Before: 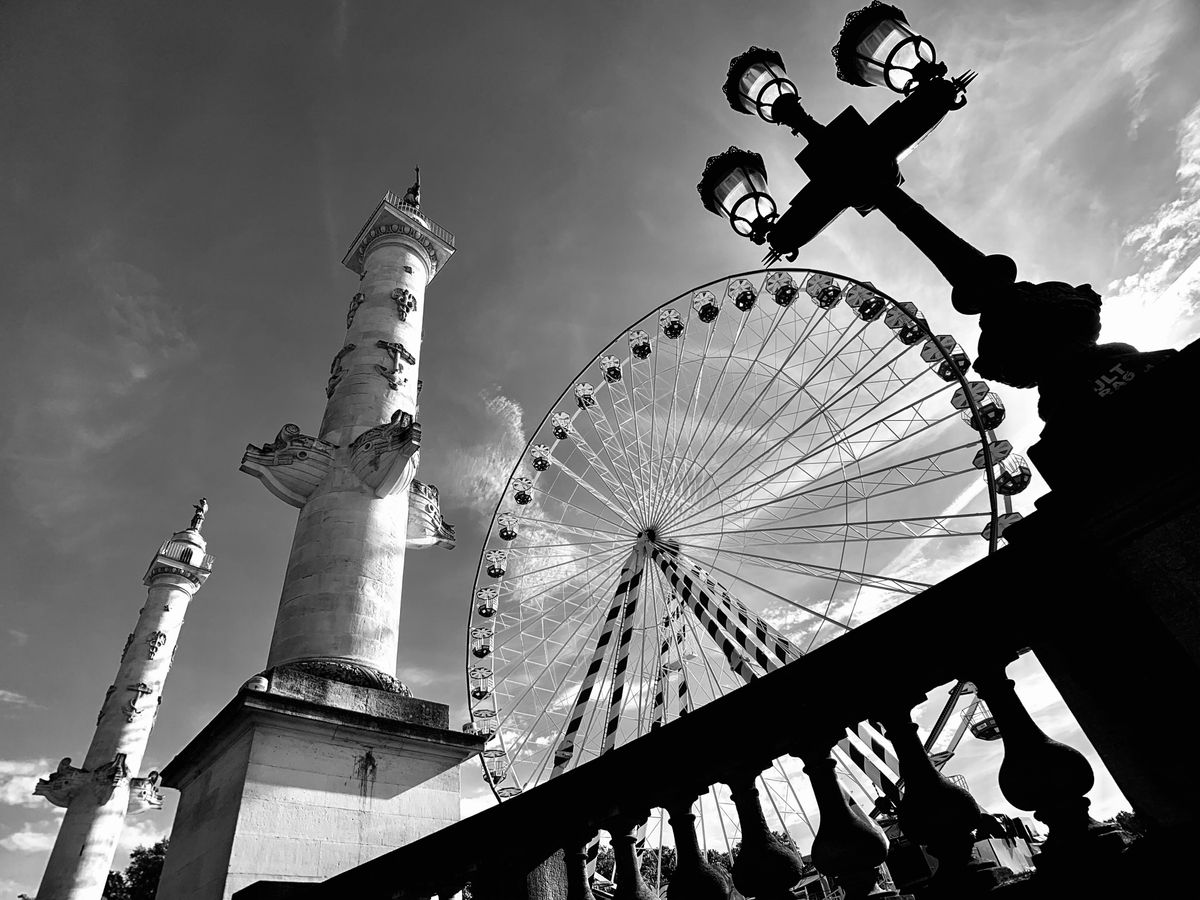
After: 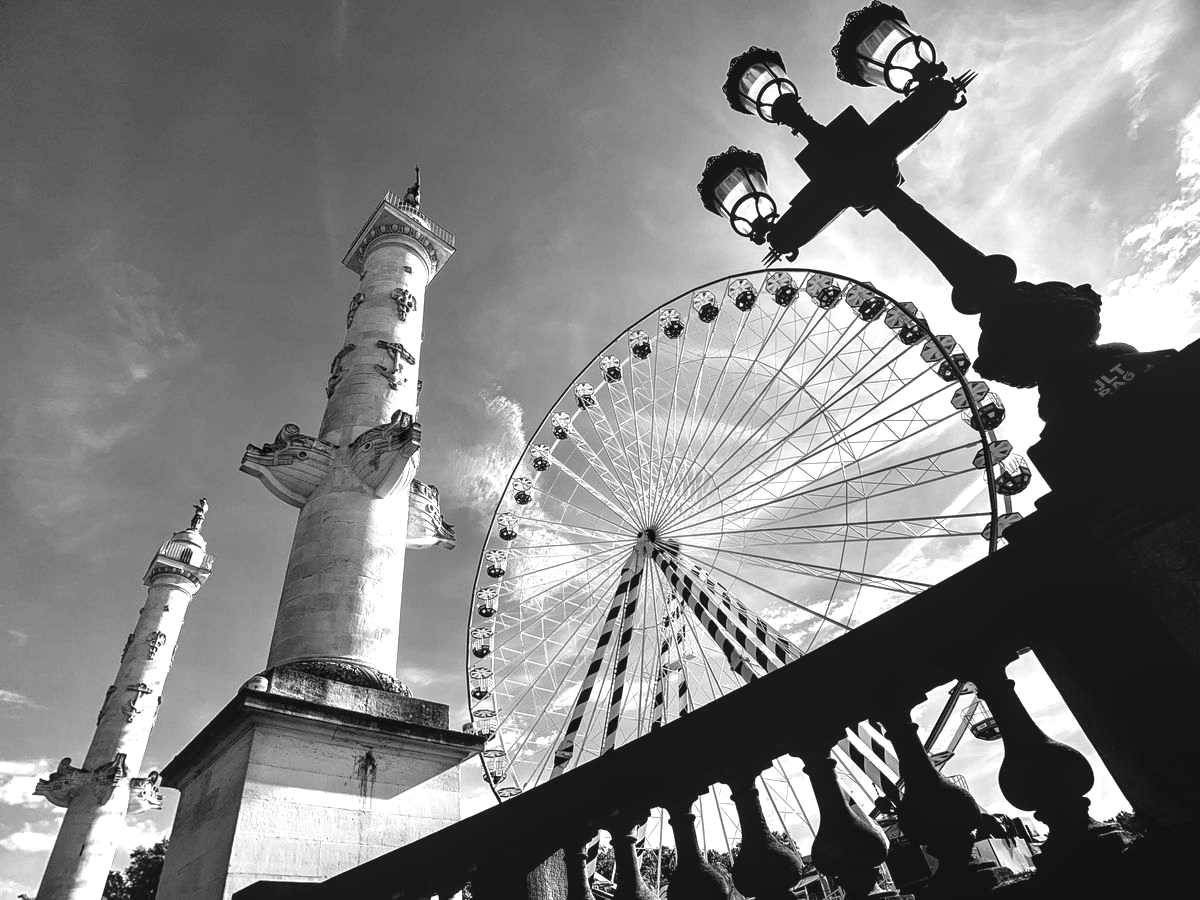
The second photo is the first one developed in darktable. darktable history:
local contrast: detail 110%
exposure: black level correction 0, exposure 0.7 EV, compensate exposure bias true, compensate highlight preservation false
